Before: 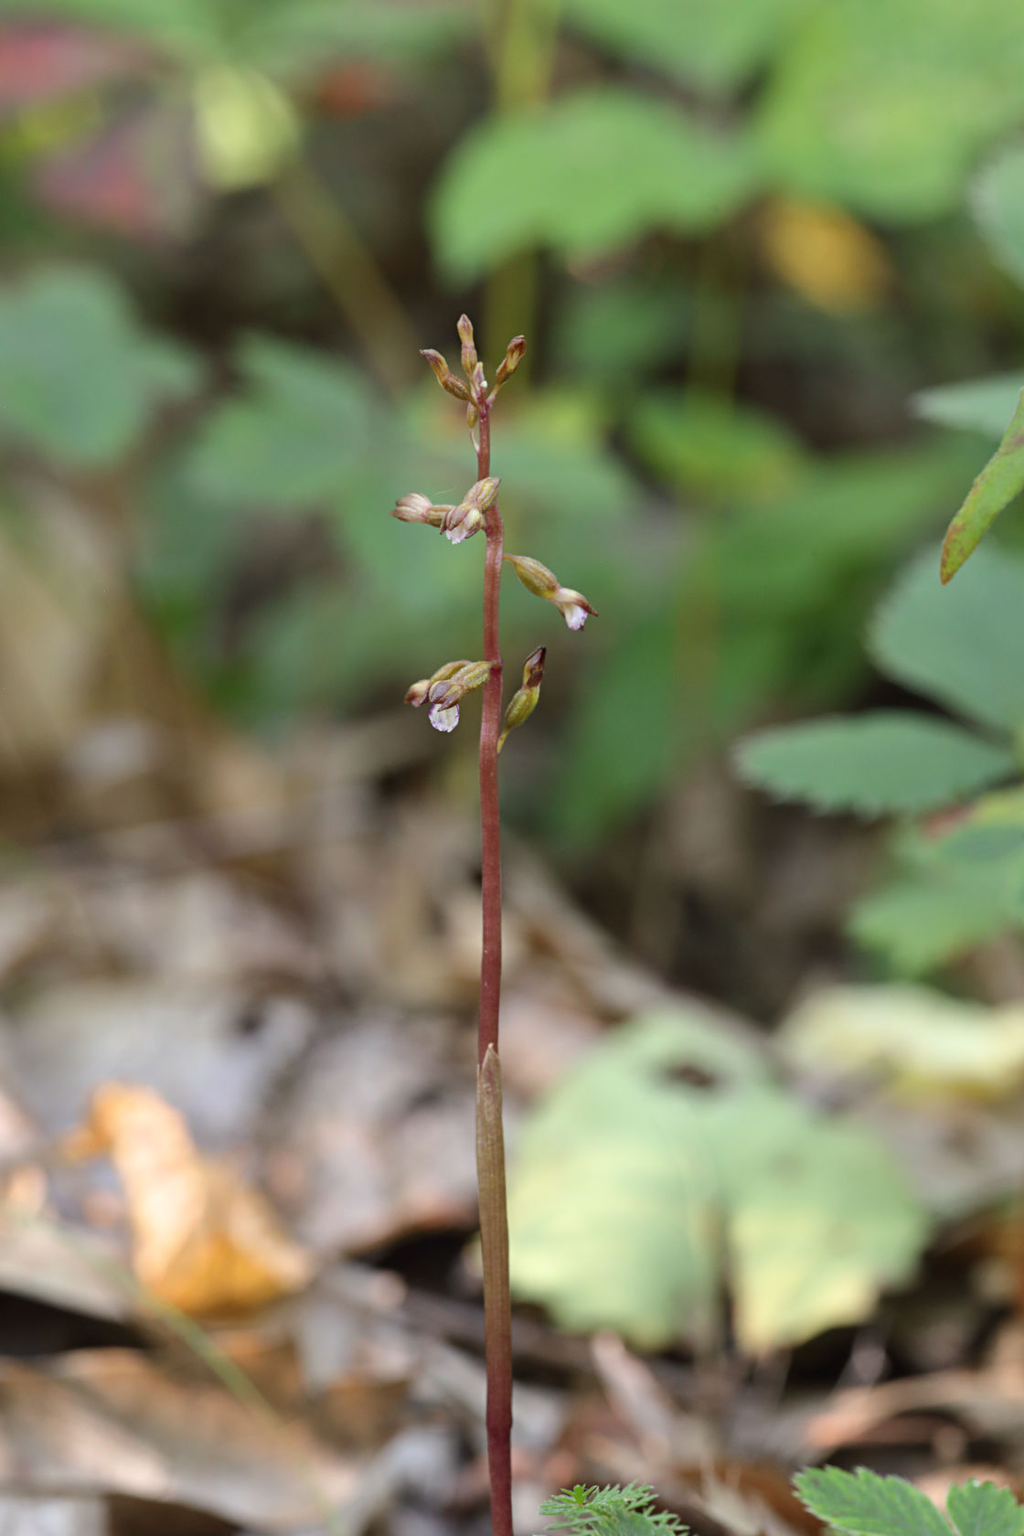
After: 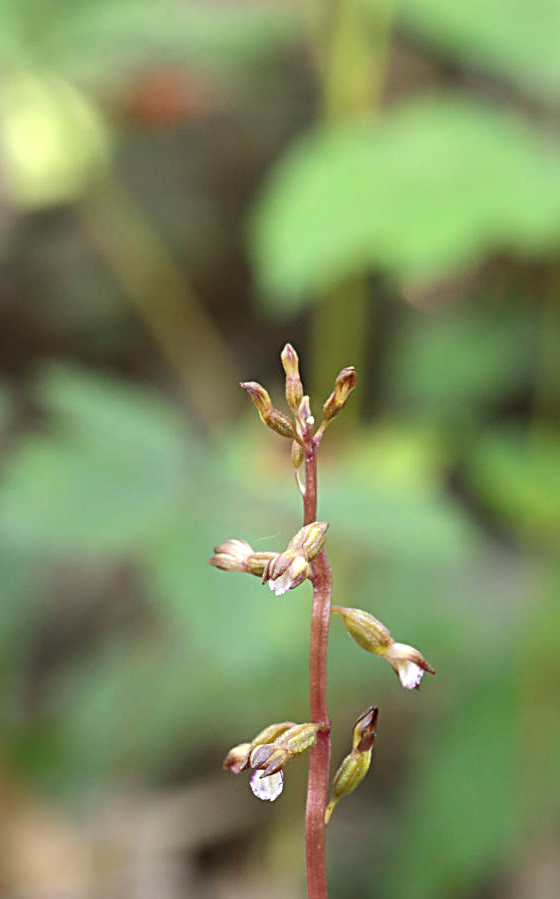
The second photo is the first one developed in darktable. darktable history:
sharpen: on, module defaults
exposure: black level correction 0, exposure 0.7 EV, compensate highlight preservation false
crop: left 19.556%, right 30.401%, bottom 46.458%
